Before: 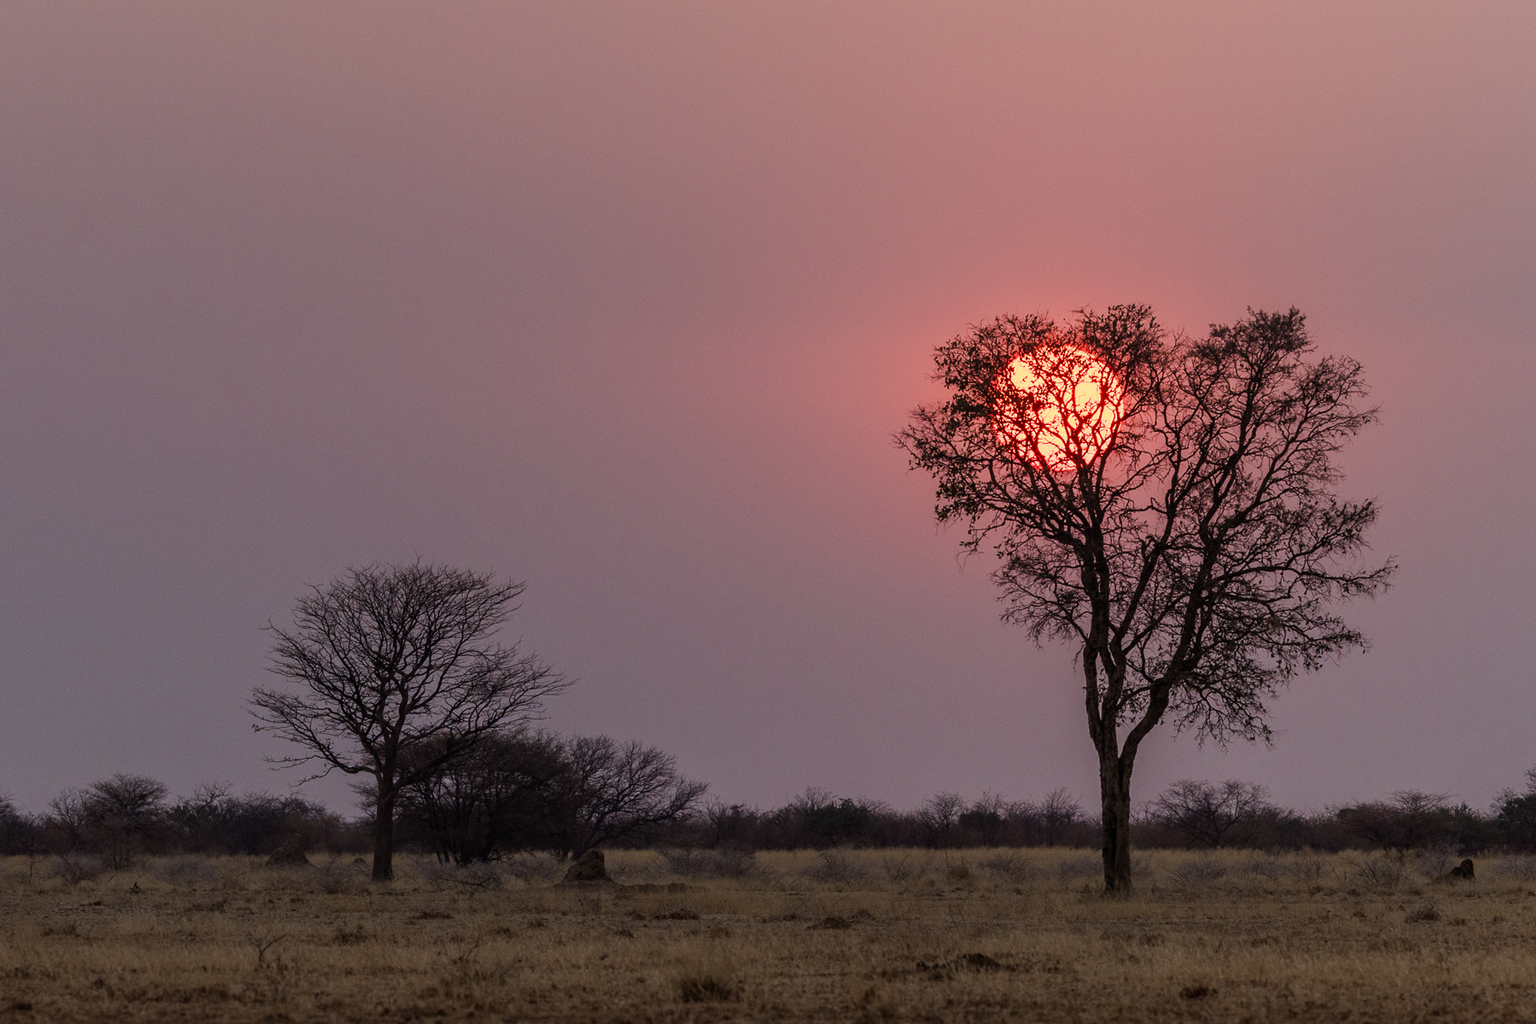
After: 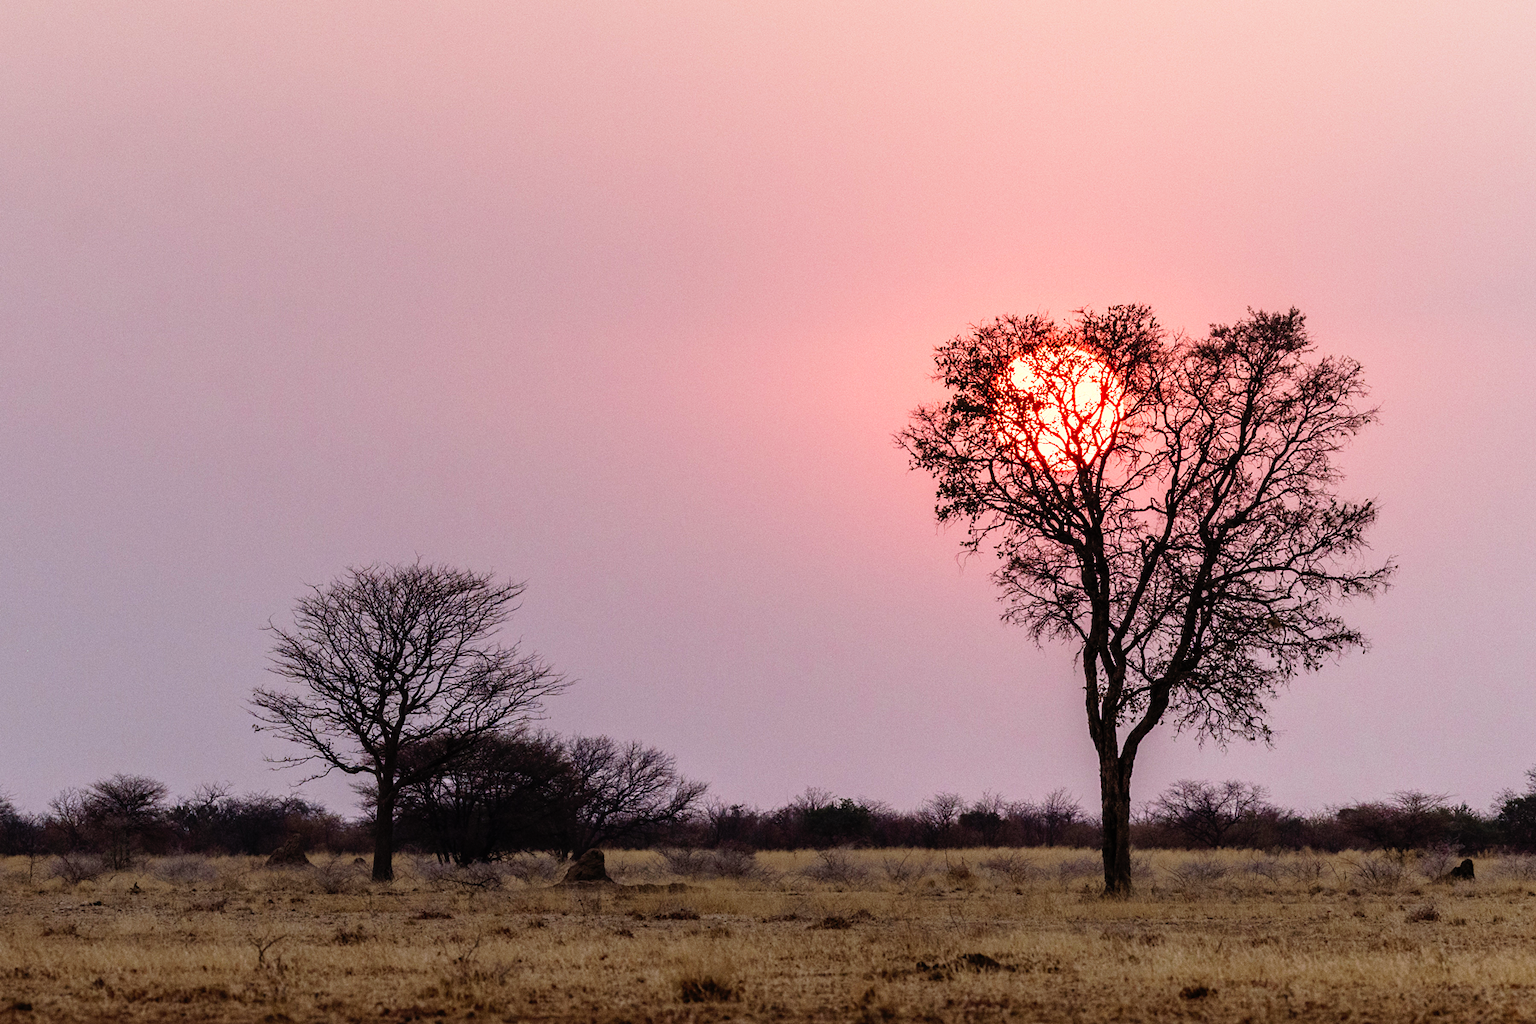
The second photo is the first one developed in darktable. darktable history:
white balance: emerald 1
base curve: curves: ch0 [(0, 0) (0.012, 0.01) (0.073, 0.168) (0.31, 0.711) (0.645, 0.957) (1, 1)], preserve colors none
